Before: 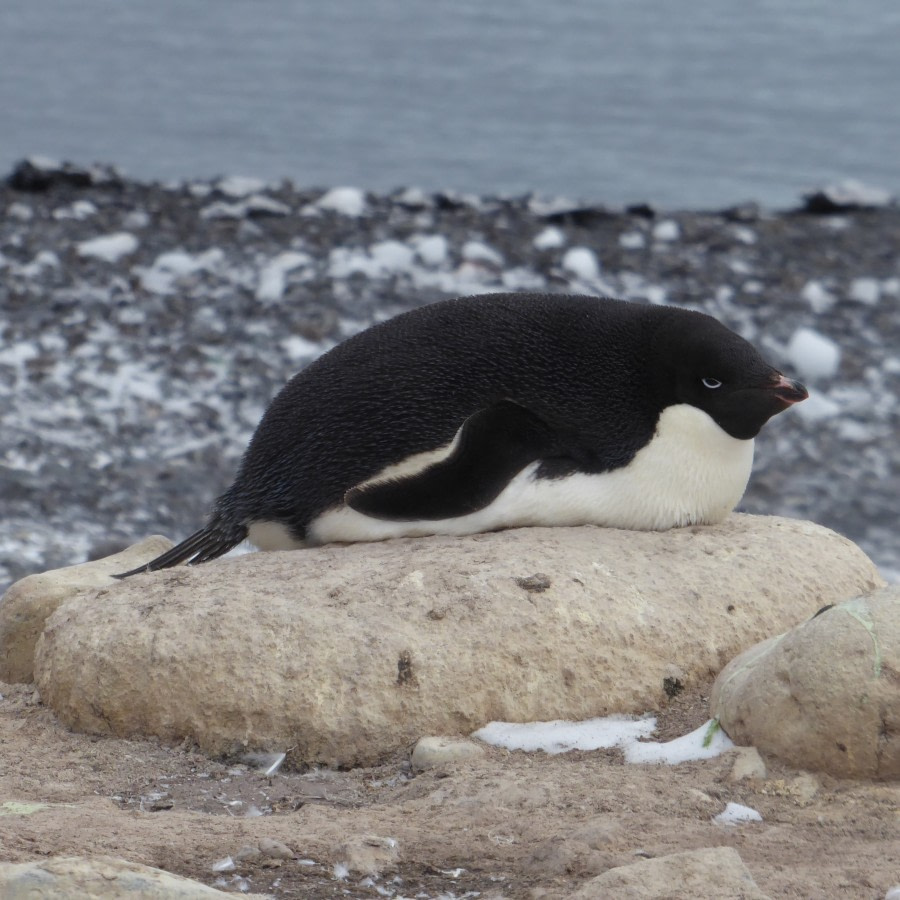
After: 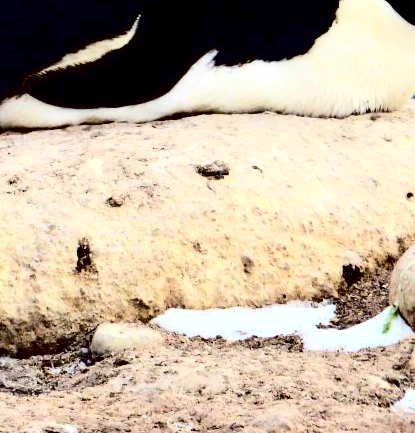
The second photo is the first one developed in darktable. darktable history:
crop: left 35.746%, top 45.921%, right 18.08%, bottom 5.887%
exposure: black level correction 0, exposure 0.702 EV, compensate highlight preservation false
contrast brightness saturation: contrast 0.751, brightness -0.992, saturation 0.98
